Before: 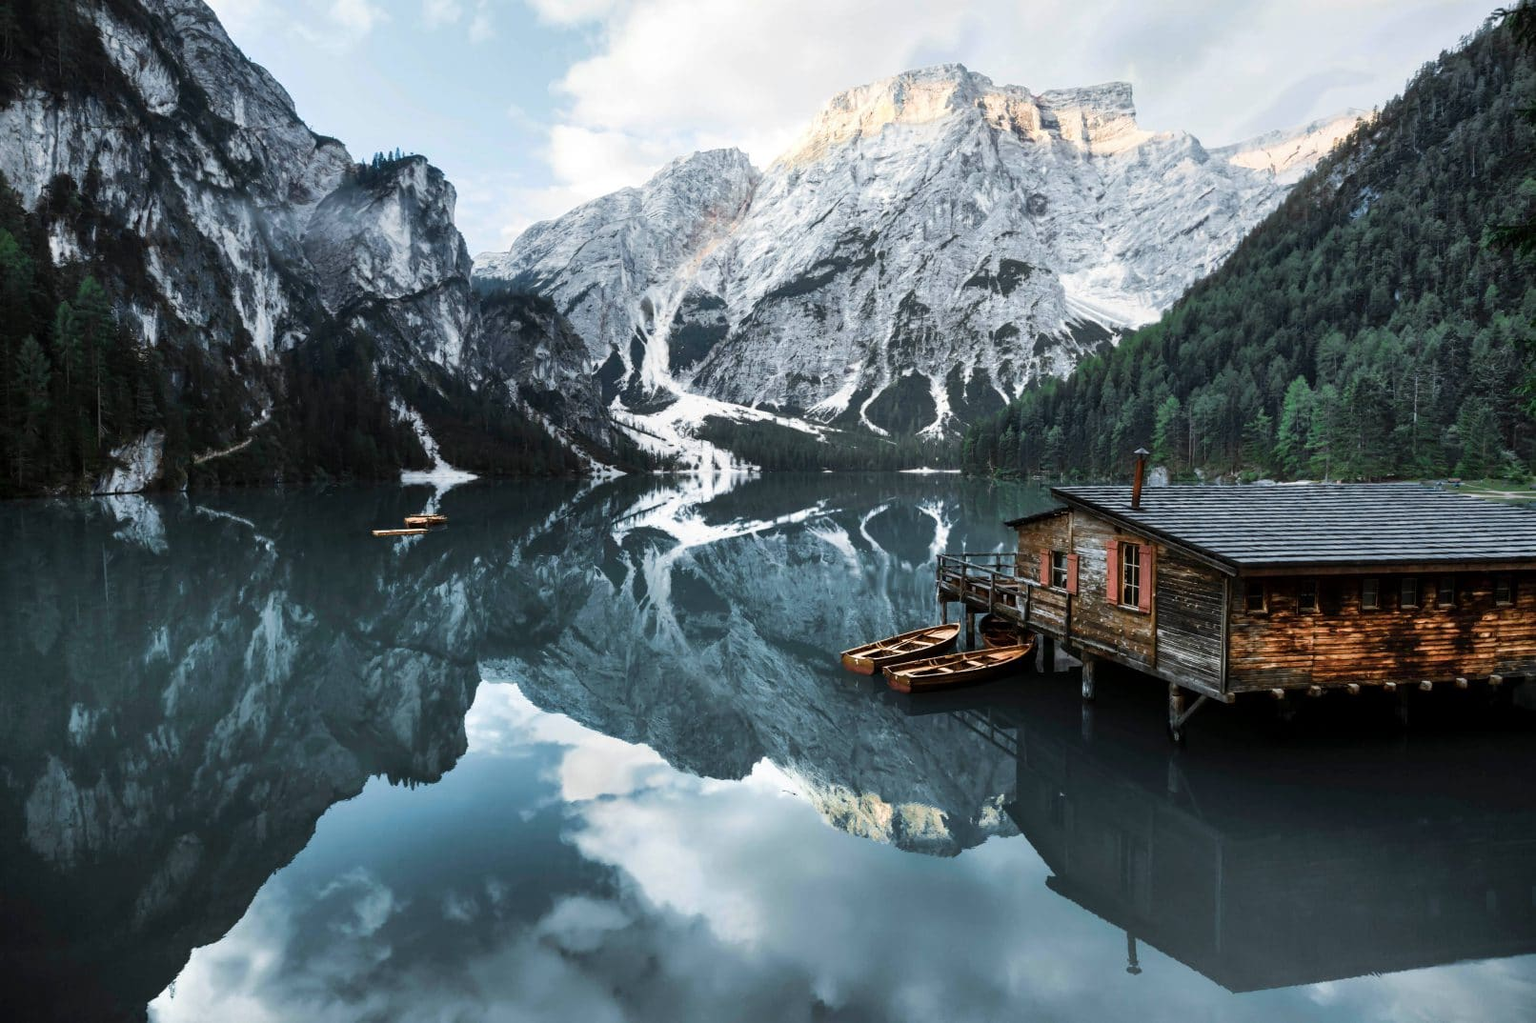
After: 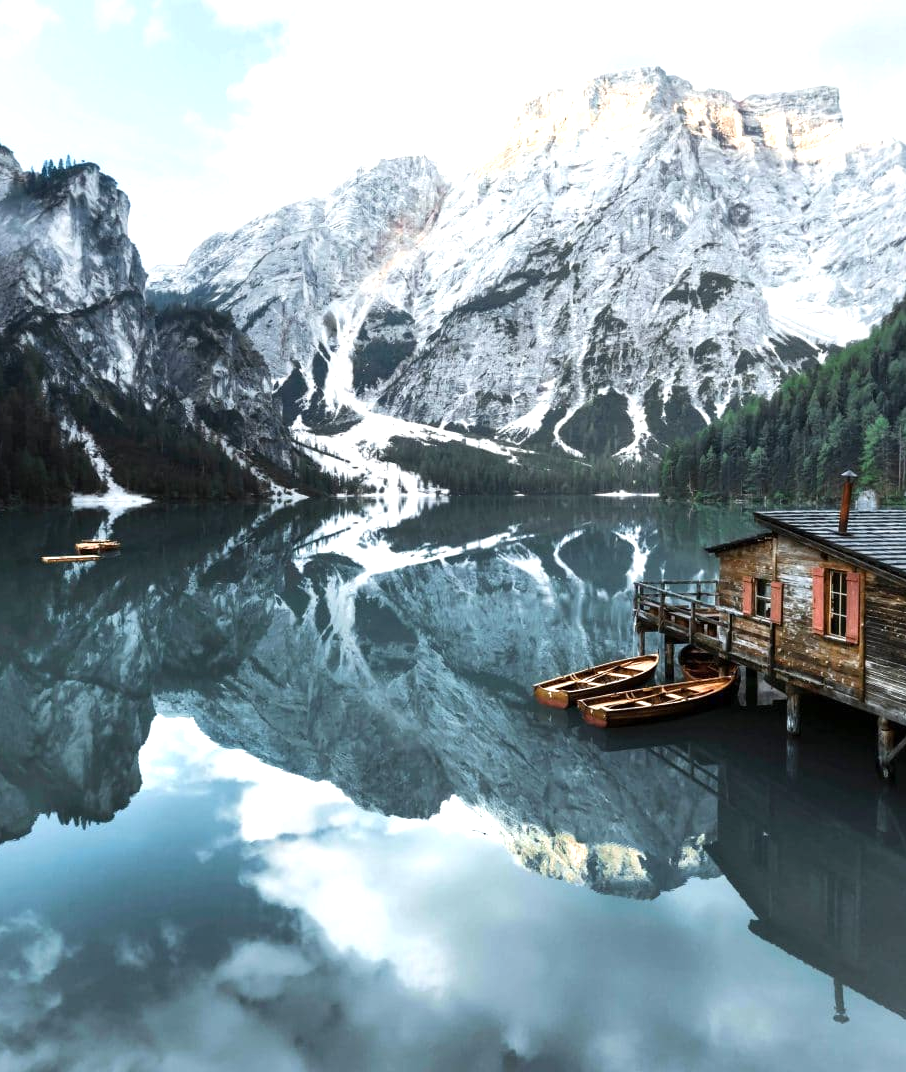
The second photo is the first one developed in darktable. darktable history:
crop: left 21.674%, right 22.086%
exposure: exposure 0.6 EV, compensate highlight preservation false
